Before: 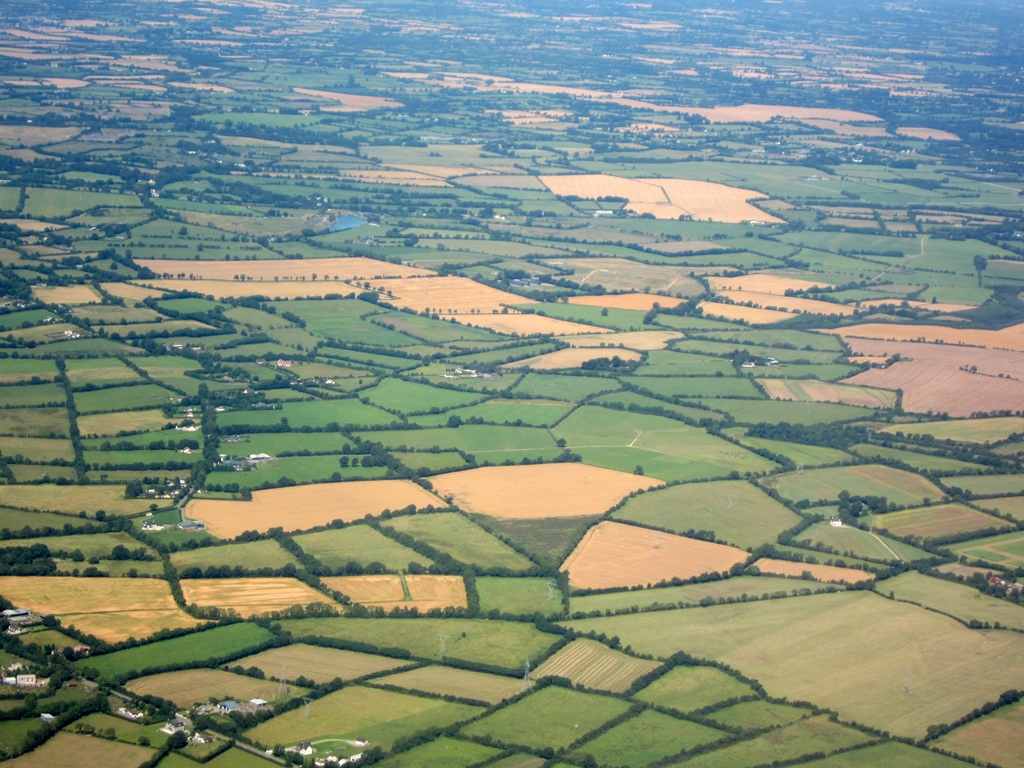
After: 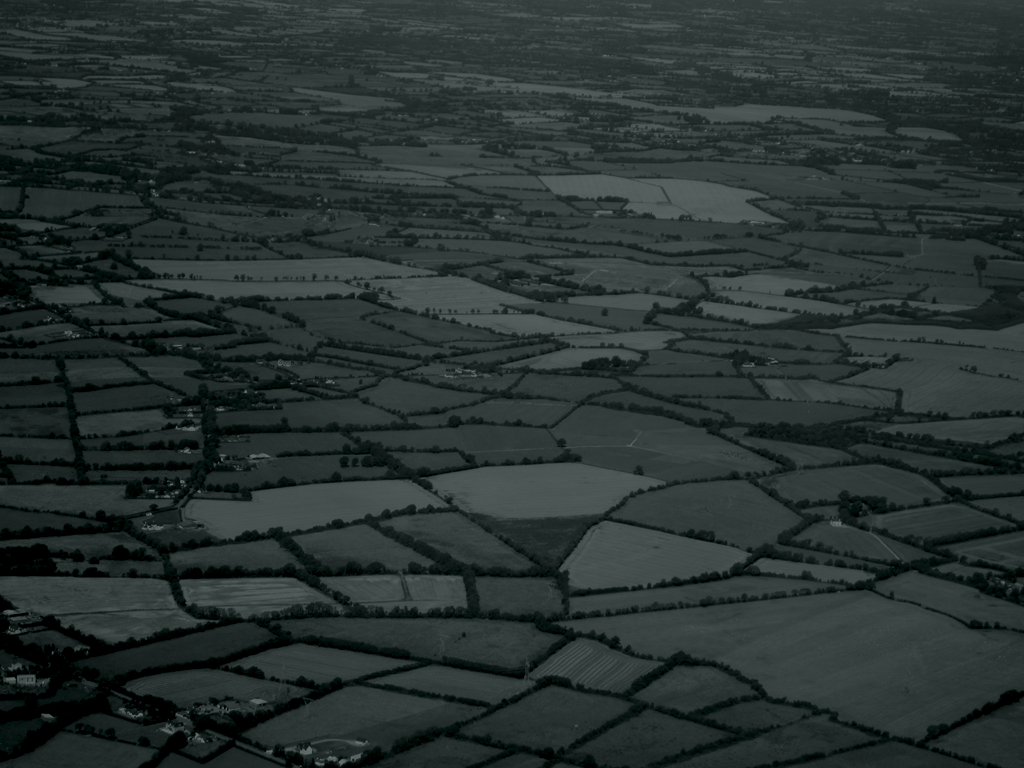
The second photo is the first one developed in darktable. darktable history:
color balance rgb: shadows lift › luminance -20%, power › hue 72.24°, highlights gain › luminance 15%, global offset › hue 171.6°, perceptual saturation grading › highlights -15%, perceptual saturation grading › shadows 25%, global vibrance 30%, contrast 10%
color correction: highlights a* 1.12, highlights b* 24.26, shadows a* 15.58, shadows b* 24.26
colorize: hue 90°, saturation 19%, lightness 1.59%, version 1
